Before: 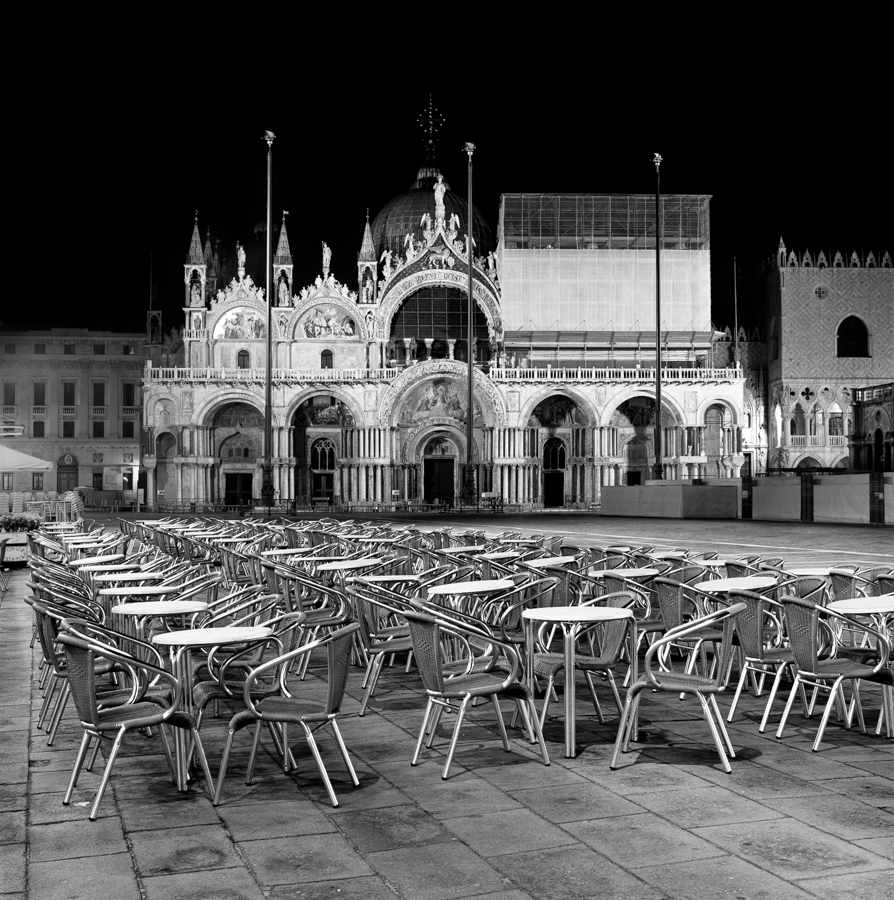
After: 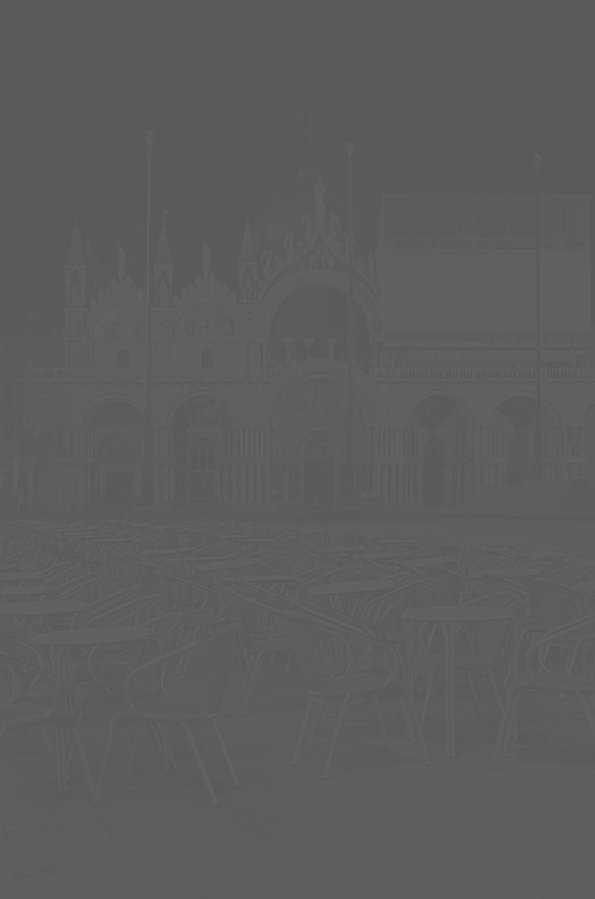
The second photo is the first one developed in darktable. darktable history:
crop and rotate: left 13.453%, right 19.943%
sharpen: on, module defaults
contrast brightness saturation: contrast -0.972, brightness -0.164, saturation 0.766
